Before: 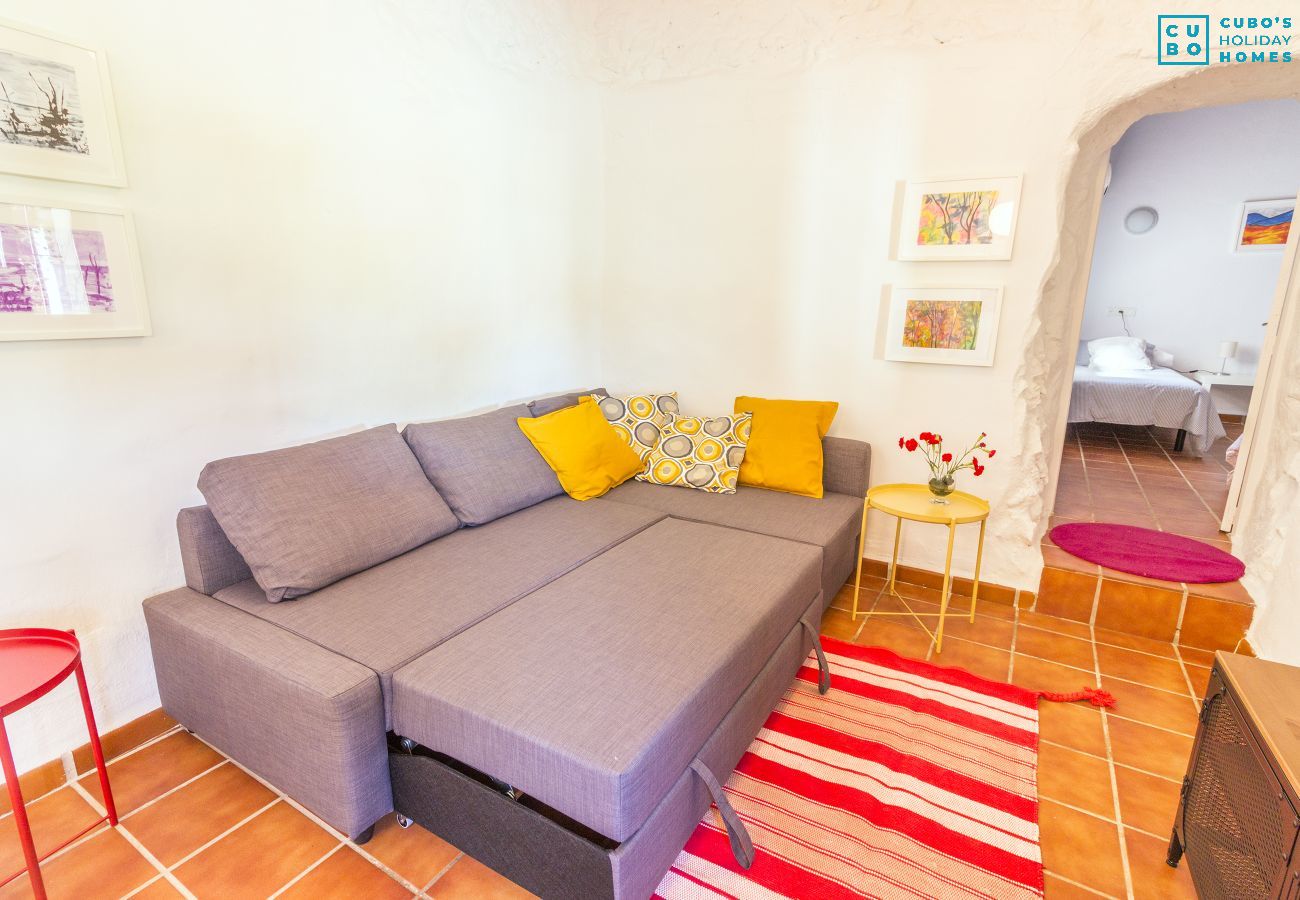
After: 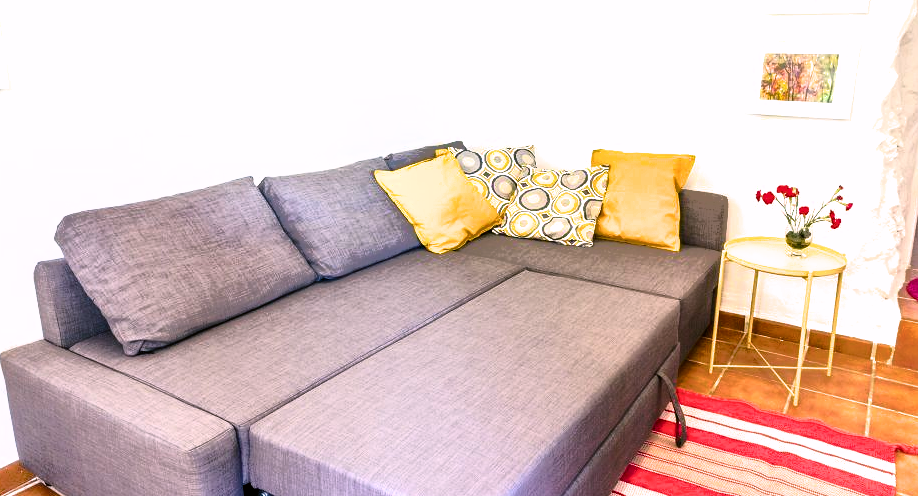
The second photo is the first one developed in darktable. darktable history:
color balance rgb: power › luminance -8.02%, power › chroma 2.247%, power › hue 223.21°, perceptual saturation grading › global saturation 20%, perceptual saturation grading › highlights -24.903%, perceptual saturation grading › shadows 49.487%, contrast -10.279%
contrast brightness saturation: contrast 0.383, brightness 0.095
color correction: highlights a* 3.06, highlights b* -1.32, shadows a* -0.109, shadows b* 2.44, saturation 0.982
crop: left 11.033%, top 27.502%, right 18.311%, bottom 17.294%
shadows and highlights: shadows 39.99, highlights -60
exposure: black level correction 0, exposure 0 EV, compensate exposure bias true, compensate highlight preservation false
filmic rgb: black relative exposure -8.19 EV, white relative exposure 2.23 EV, threshold 2.96 EV, hardness 7.06, latitude 84.88%, contrast 1.695, highlights saturation mix -4.2%, shadows ↔ highlights balance -2.48%, color science v6 (2022), enable highlight reconstruction true
